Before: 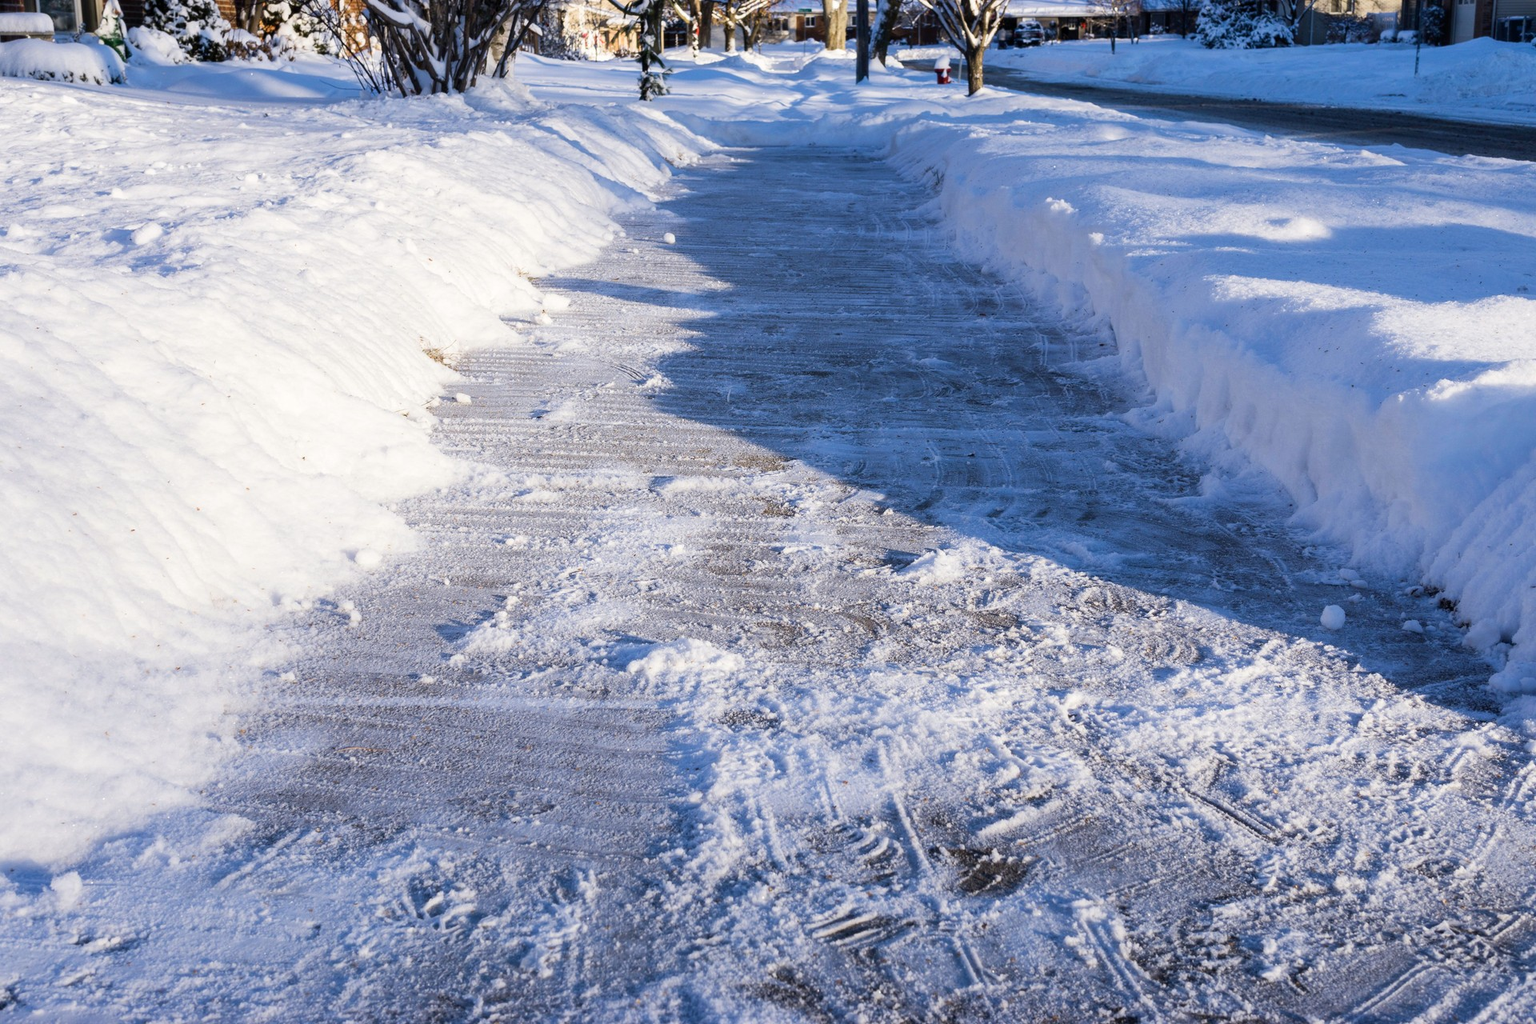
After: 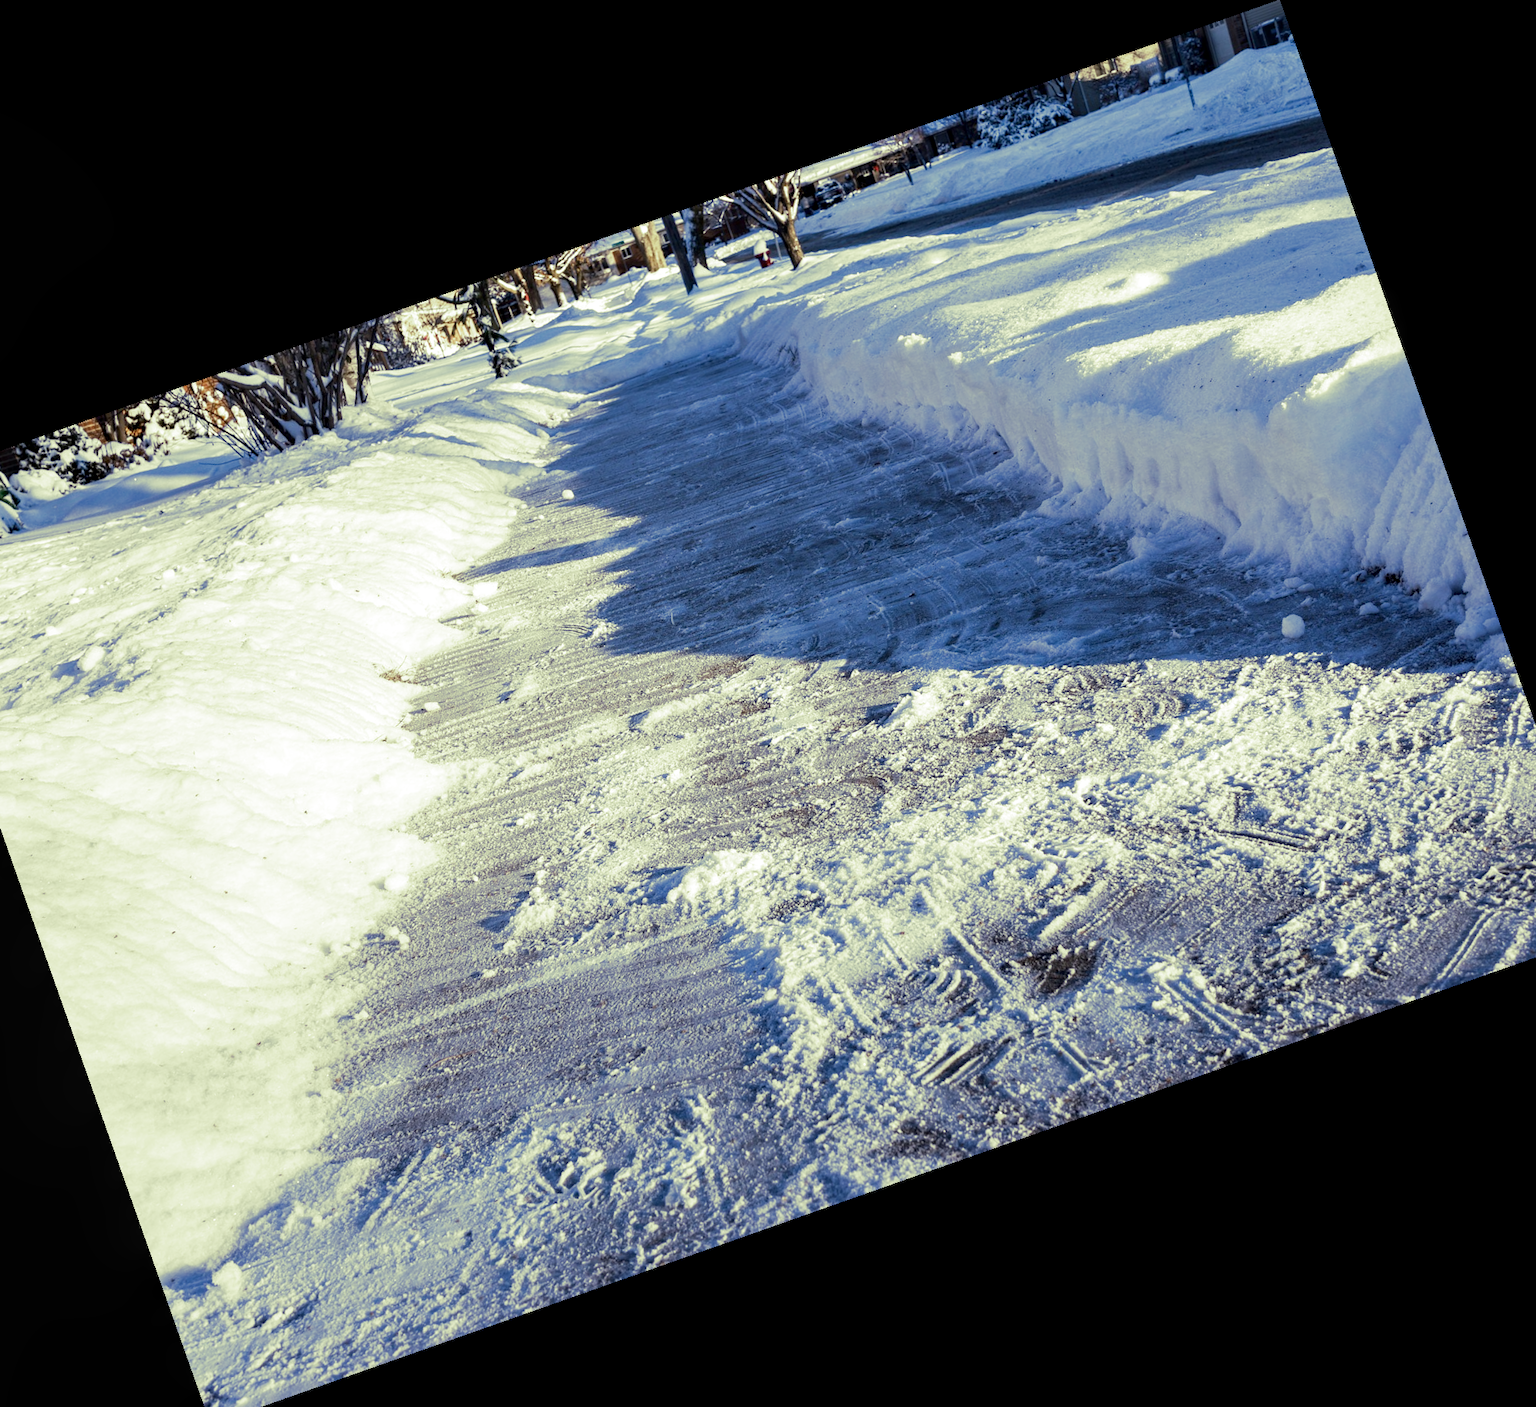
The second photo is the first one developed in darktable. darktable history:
local contrast: highlights 83%, shadows 81%
crop and rotate: angle 19.43°, left 6.812%, right 4.125%, bottom 1.087%
white balance: emerald 1
split-toning: shadows › hue 290.82°, shadows › saturation 0.34, highlights › saturation 0.38, balance 0, compress 50%
